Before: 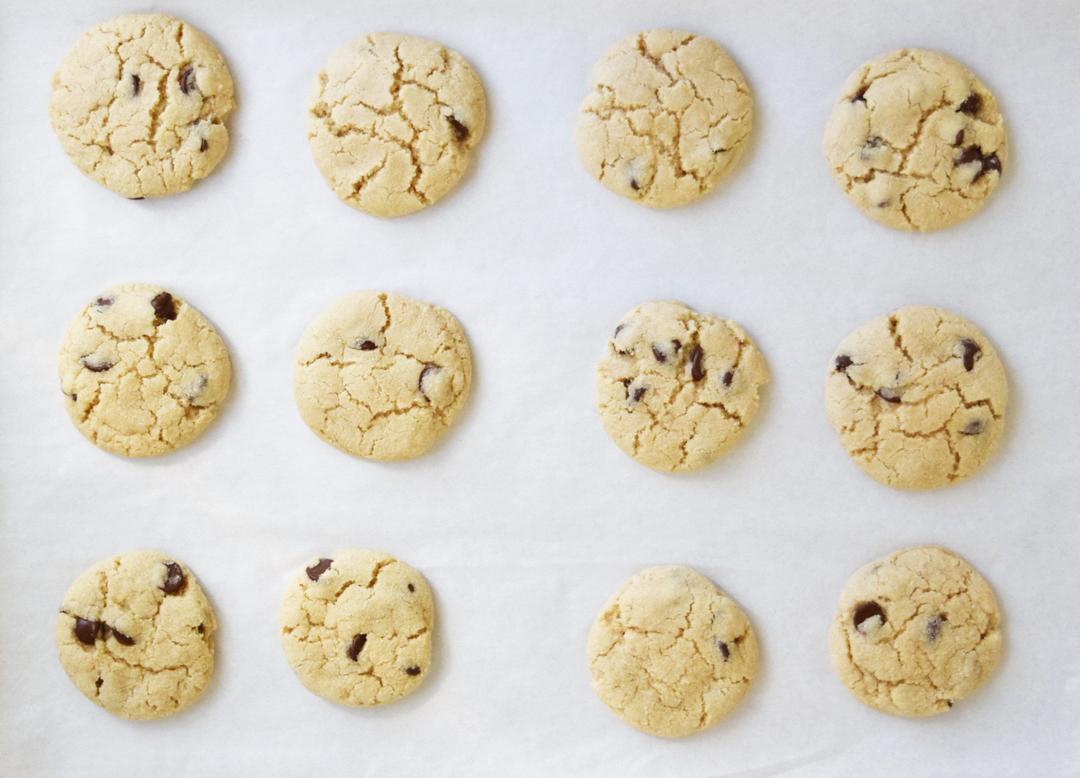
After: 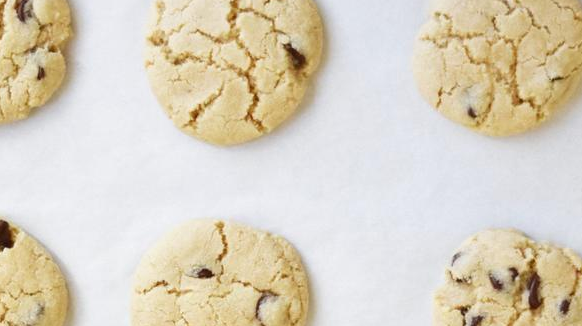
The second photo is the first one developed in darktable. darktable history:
crop: left 15.147%, top 9.295%, right 30.893%, bottom 48.793%
